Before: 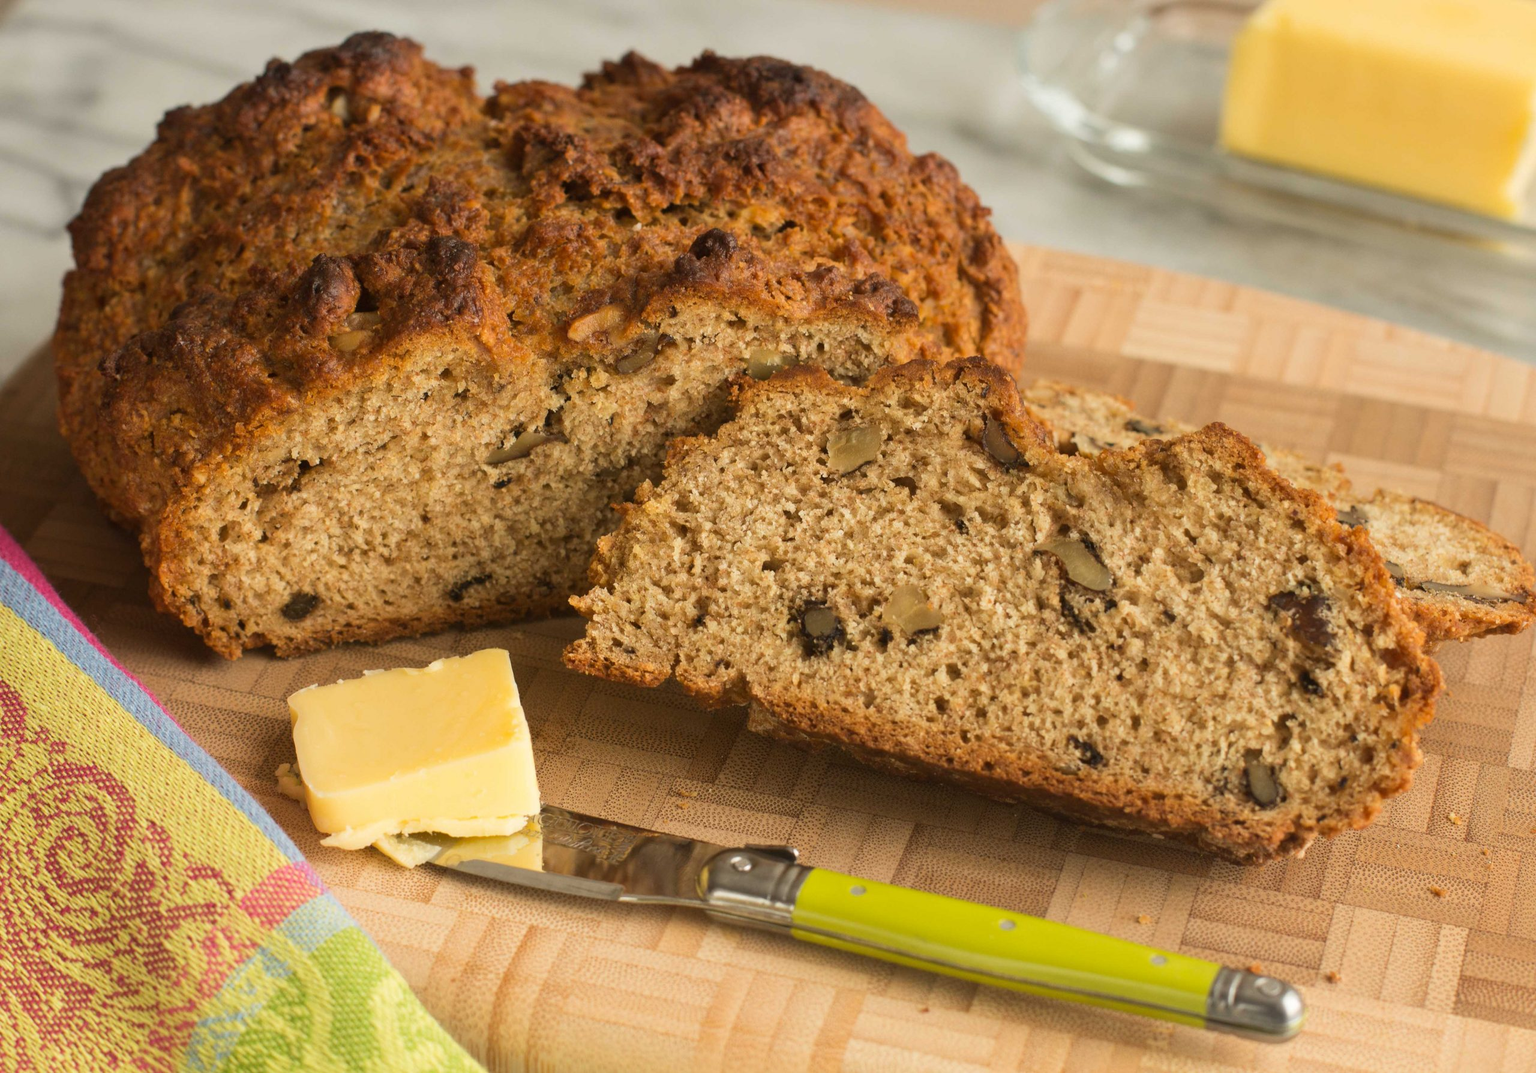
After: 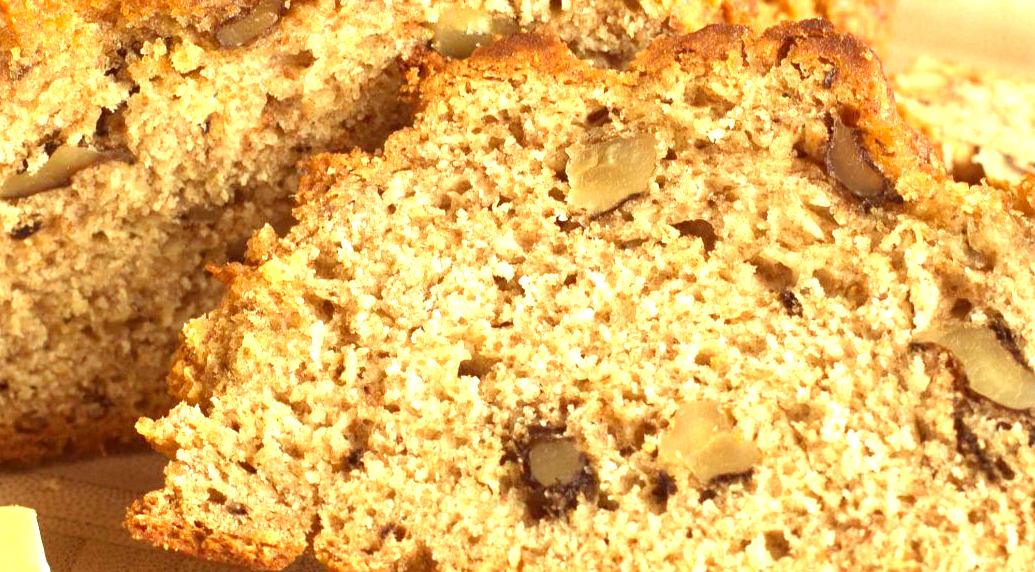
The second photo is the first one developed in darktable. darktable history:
crop: left 31.751%, top 32.172%, right 27.8%, bottom 35.83%
color correction: highlights a* -7.23, highlights b* -0.161, shadows a* 20.08, shadows b* 11.73
exposure: black level correction 0, exposure 1.35 EV, compensate exposure bias true, compensate highlight preservation false
